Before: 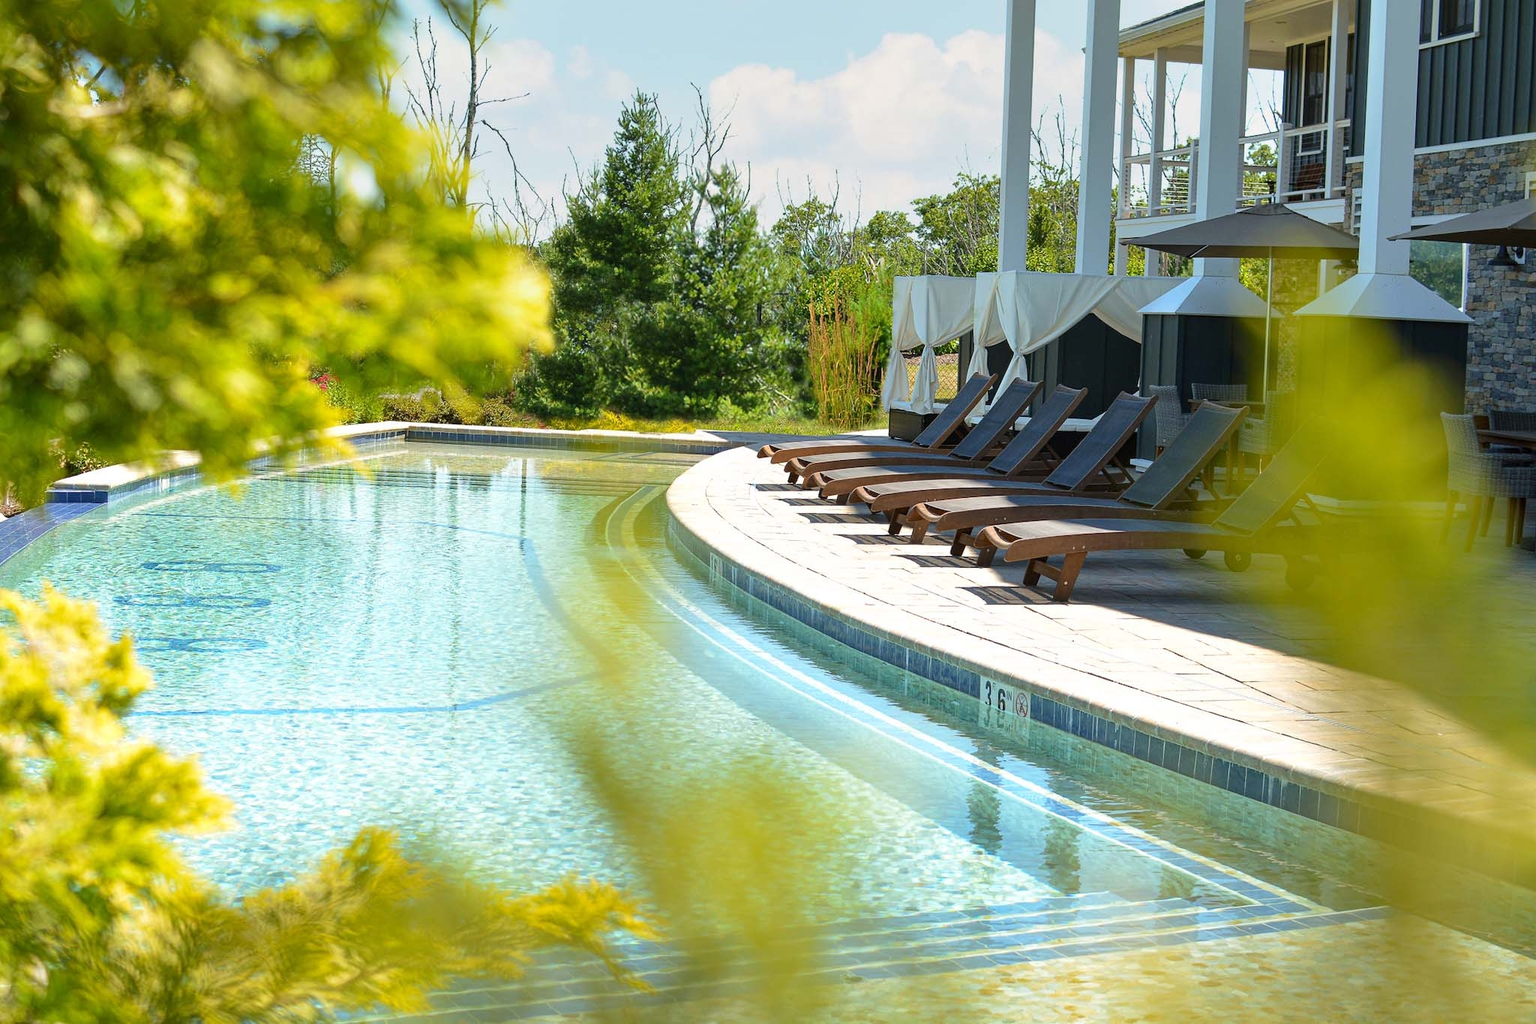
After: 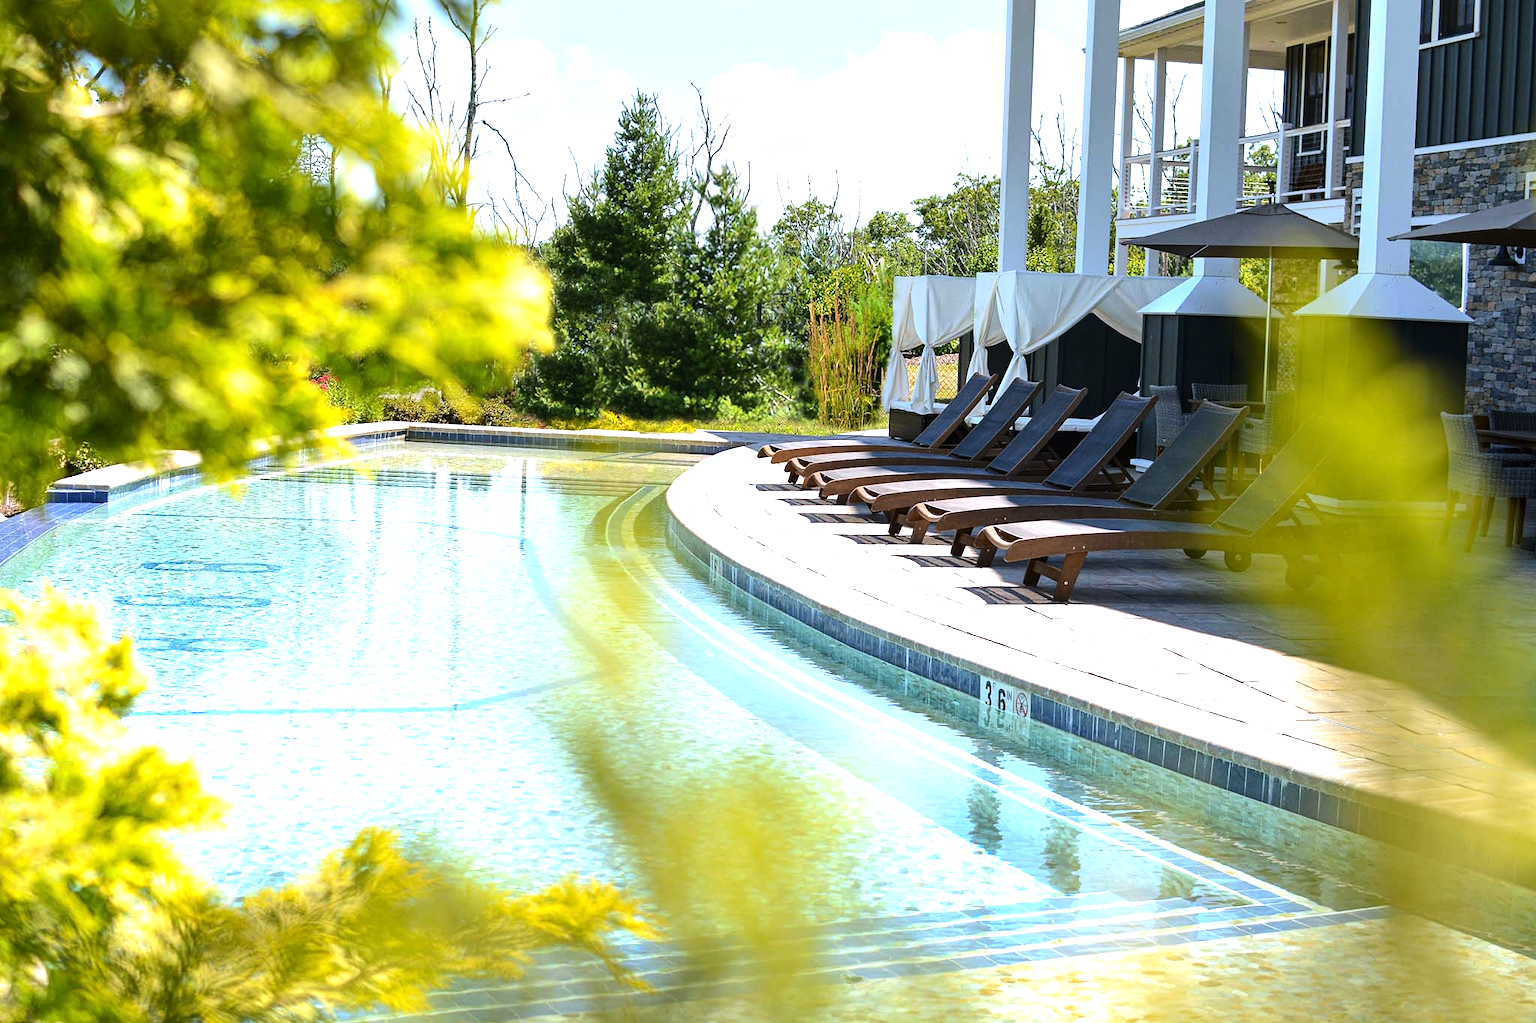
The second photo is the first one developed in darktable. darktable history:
tone equalizer: -8 EV -0.75 EV, -7 EV -0.7 EV, -6 EV -0.6 EV, -5 EV -0.4 EV, -3 EV 0.4 EV, -2 EV 0.6 EV, -1 EV 0.7 EV, +0 EV 0.75 EV, edges refinement/feathering 500, mask exposure compensation -1.57 EV, preserve details no
white balance: red 1.004, blue 1.096
